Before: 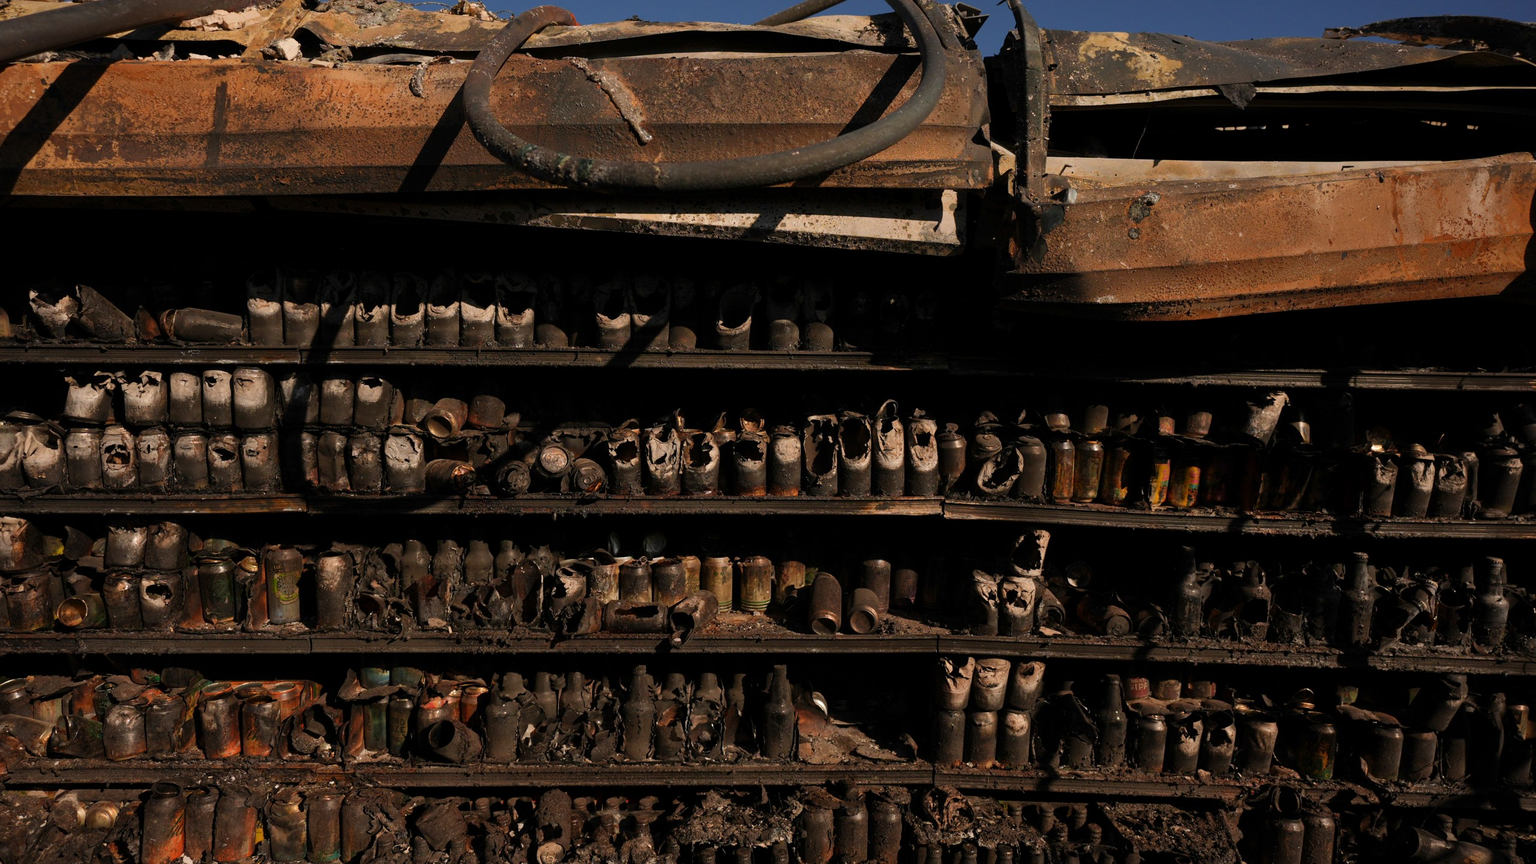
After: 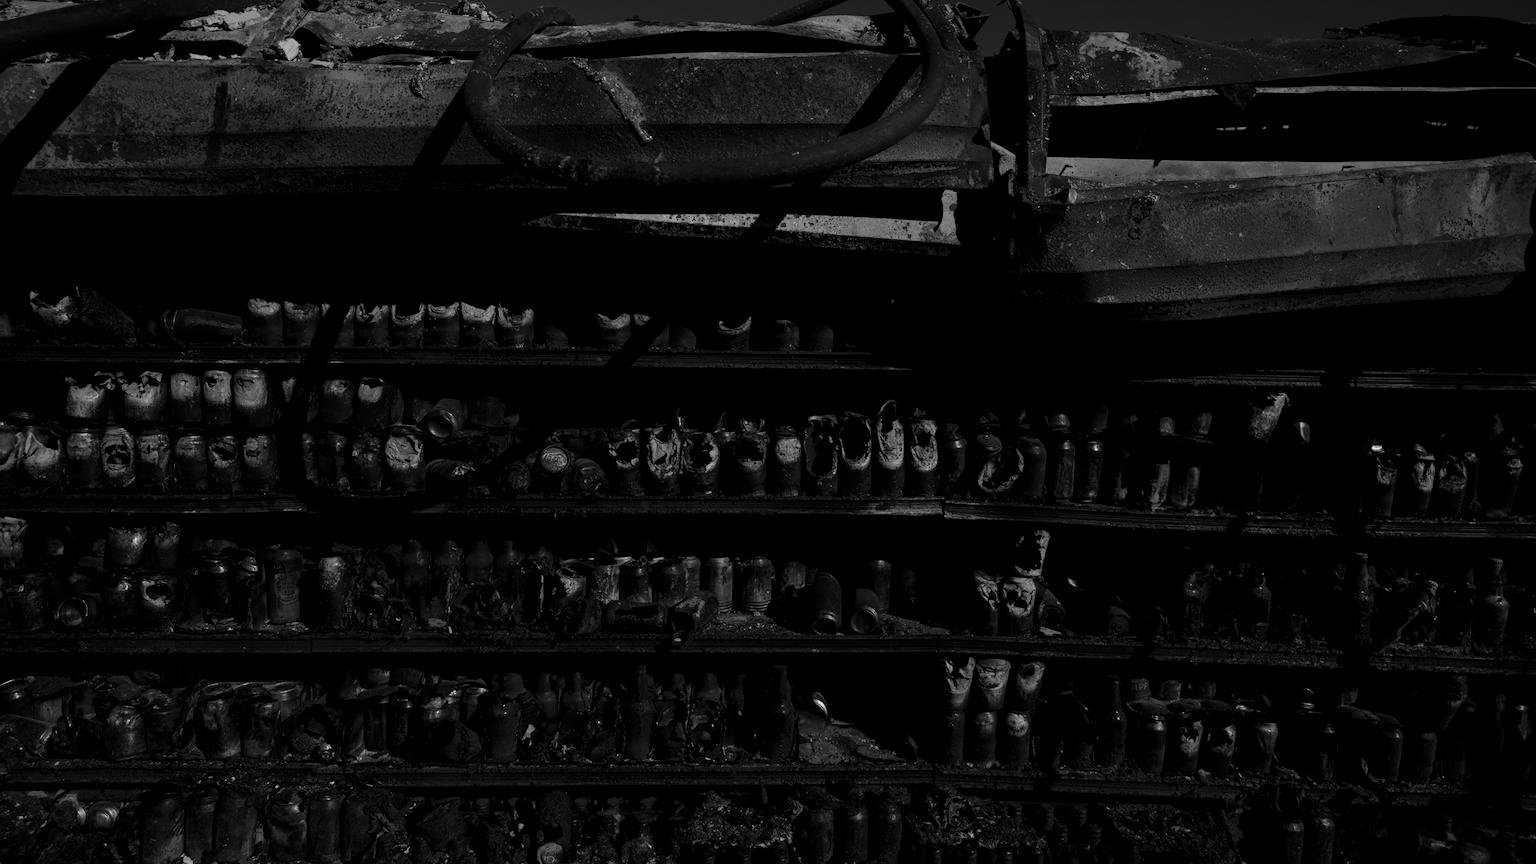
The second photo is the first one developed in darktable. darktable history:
contrast brightness saturation: contrast -0.036, brightness -0.574, saturation -0.987
local contrast: on, module defaults
